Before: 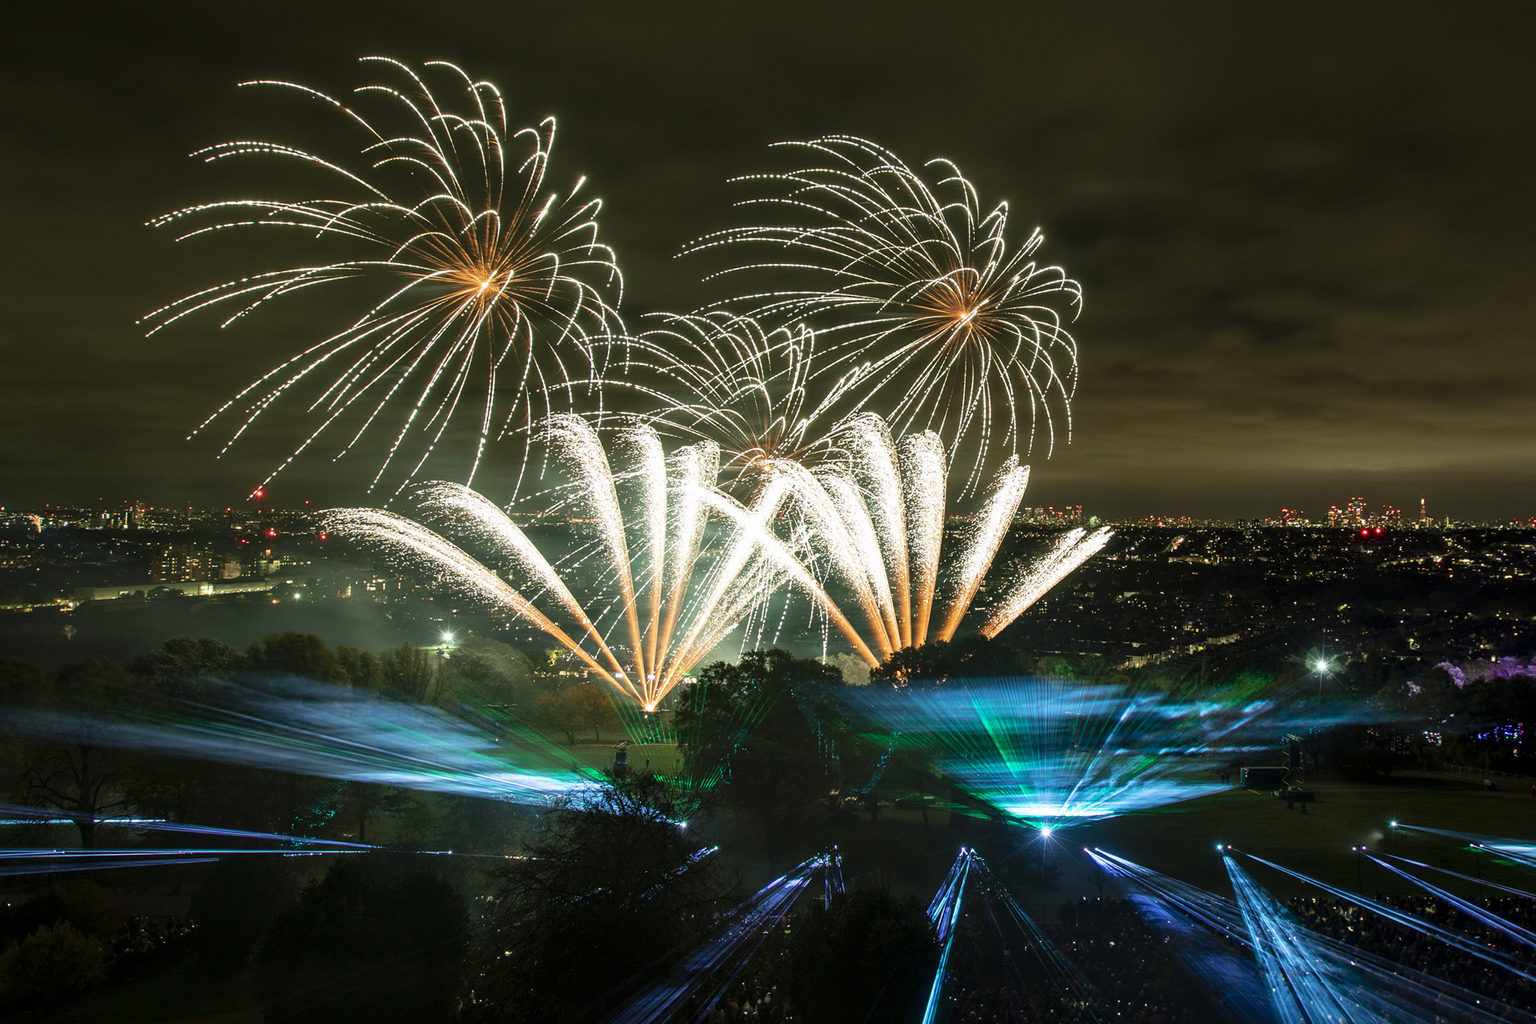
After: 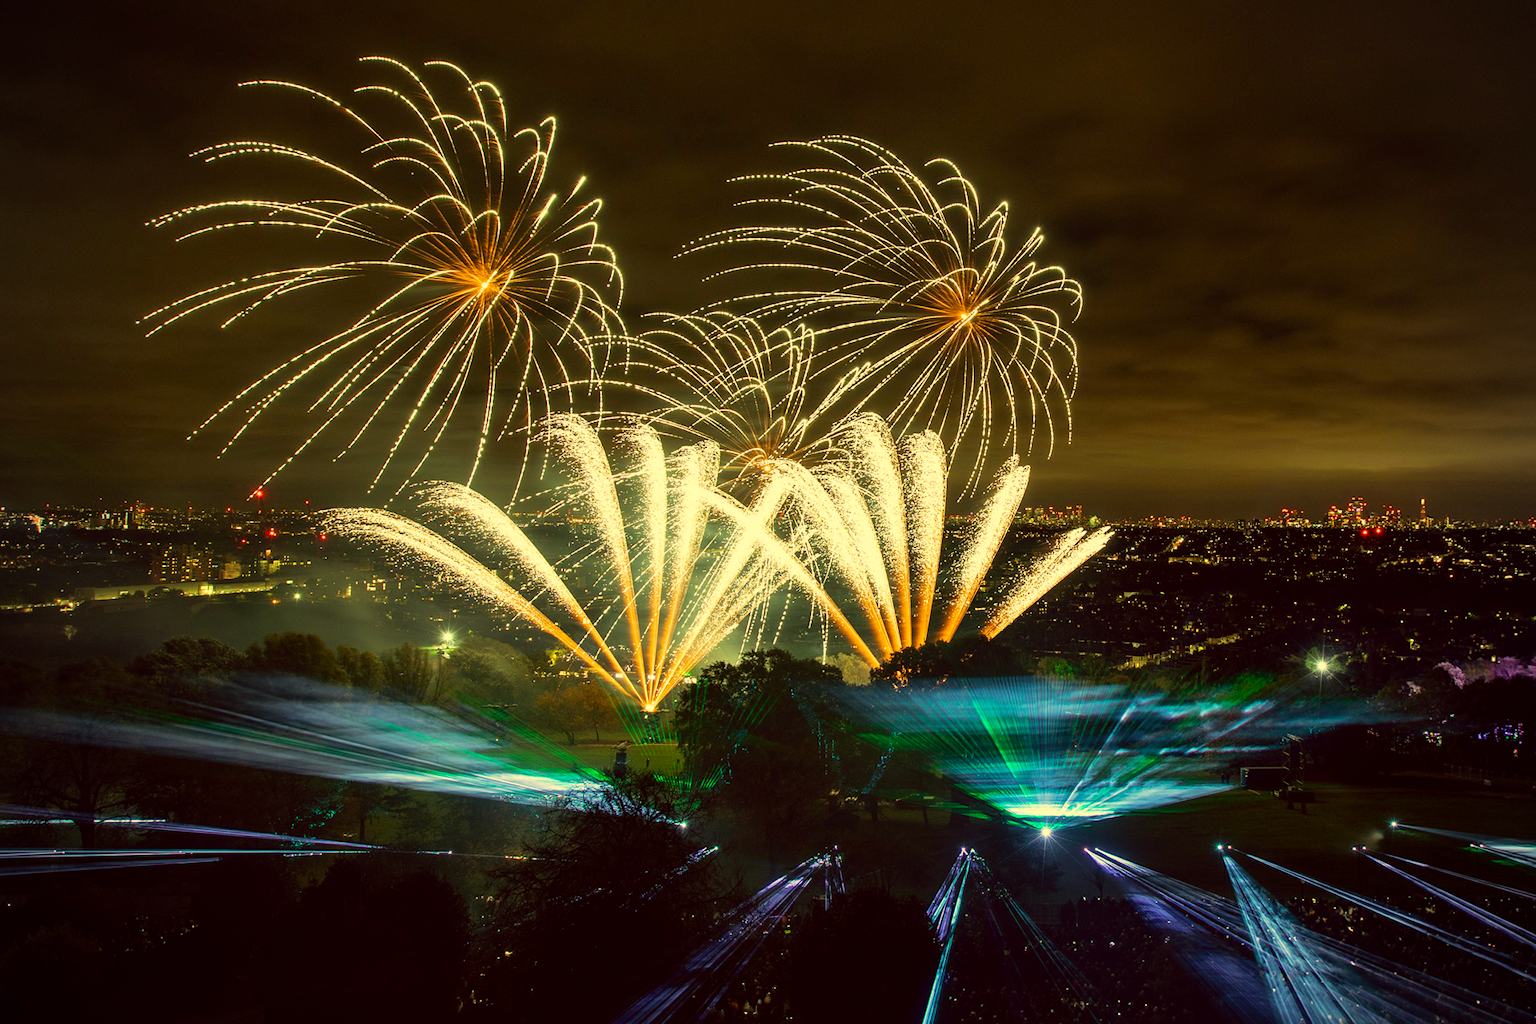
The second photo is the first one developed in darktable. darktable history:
vignetting: fall-off radius 60.92%
color correction: highlights a* -0.482, highlights b* 40, shadows a* 9.8, shadows b* -0.161
